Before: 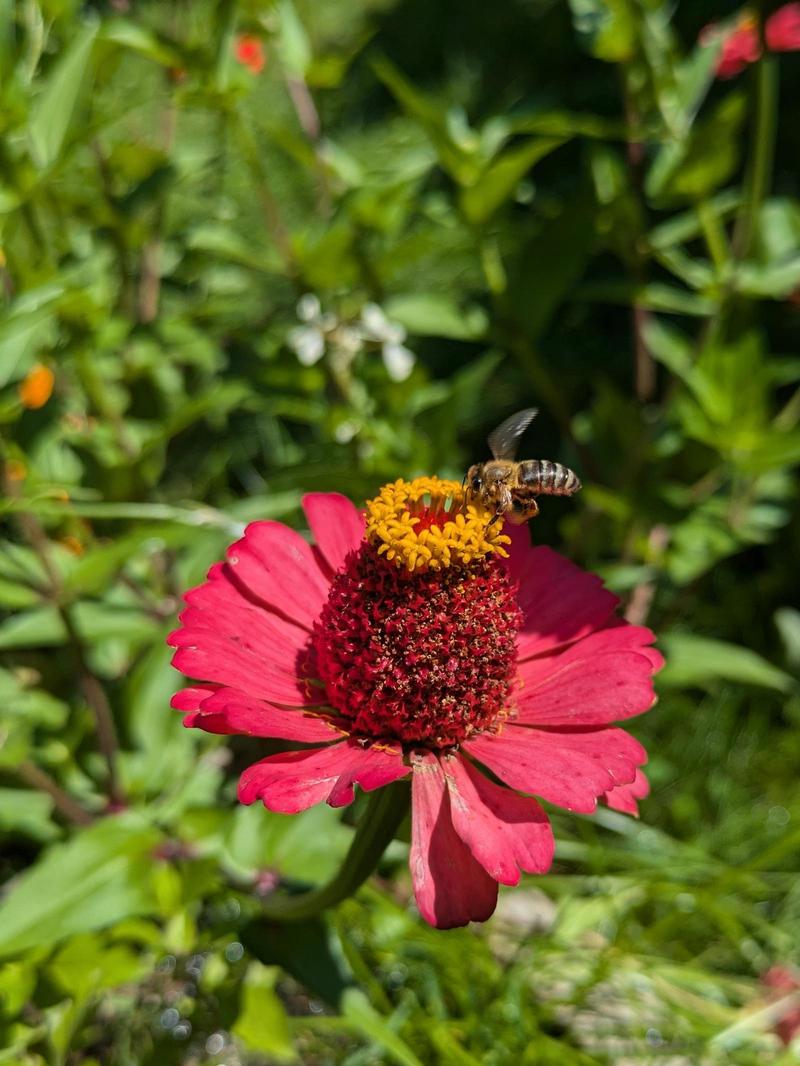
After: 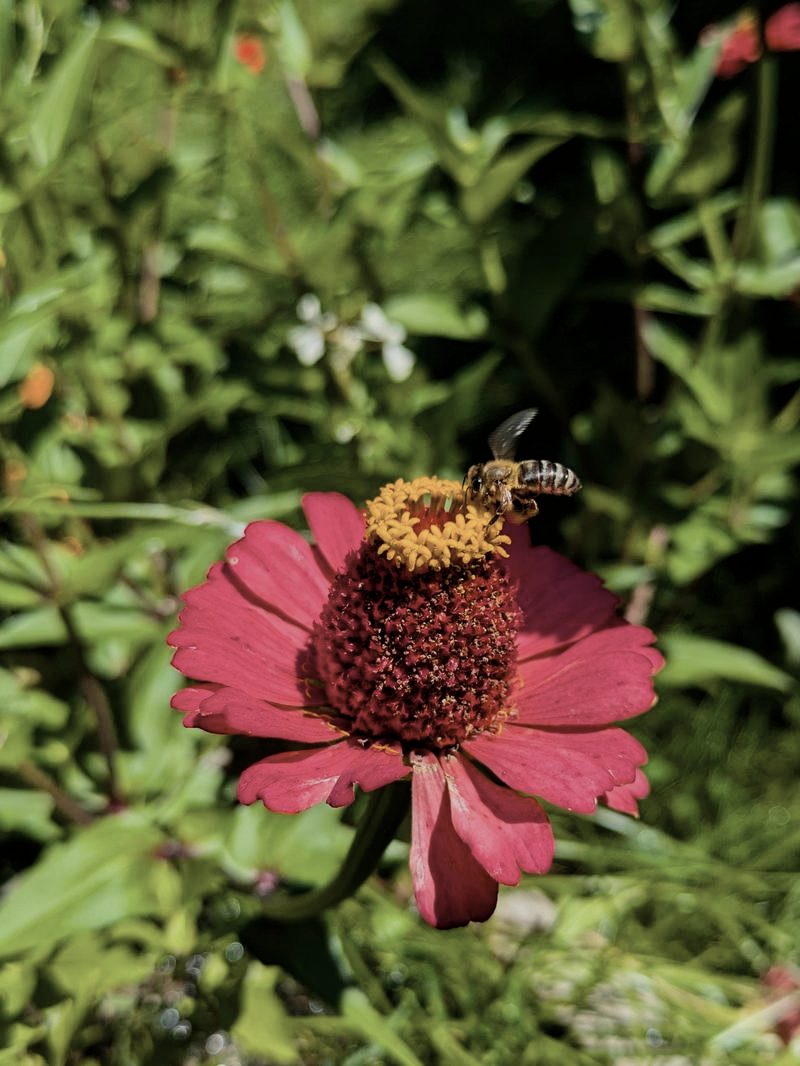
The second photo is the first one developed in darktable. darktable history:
filmic rgb: black relative exposure -7.65 EV, white relative exposure 3.98 EV, hardness 4.02, contrast 1.099, highlights saturation mix -28.68%
contrast brightness saturation: contrast 0.104, saturation -0.363
color balance rgb: perceptual saturation grading › global saturation 29.581%
